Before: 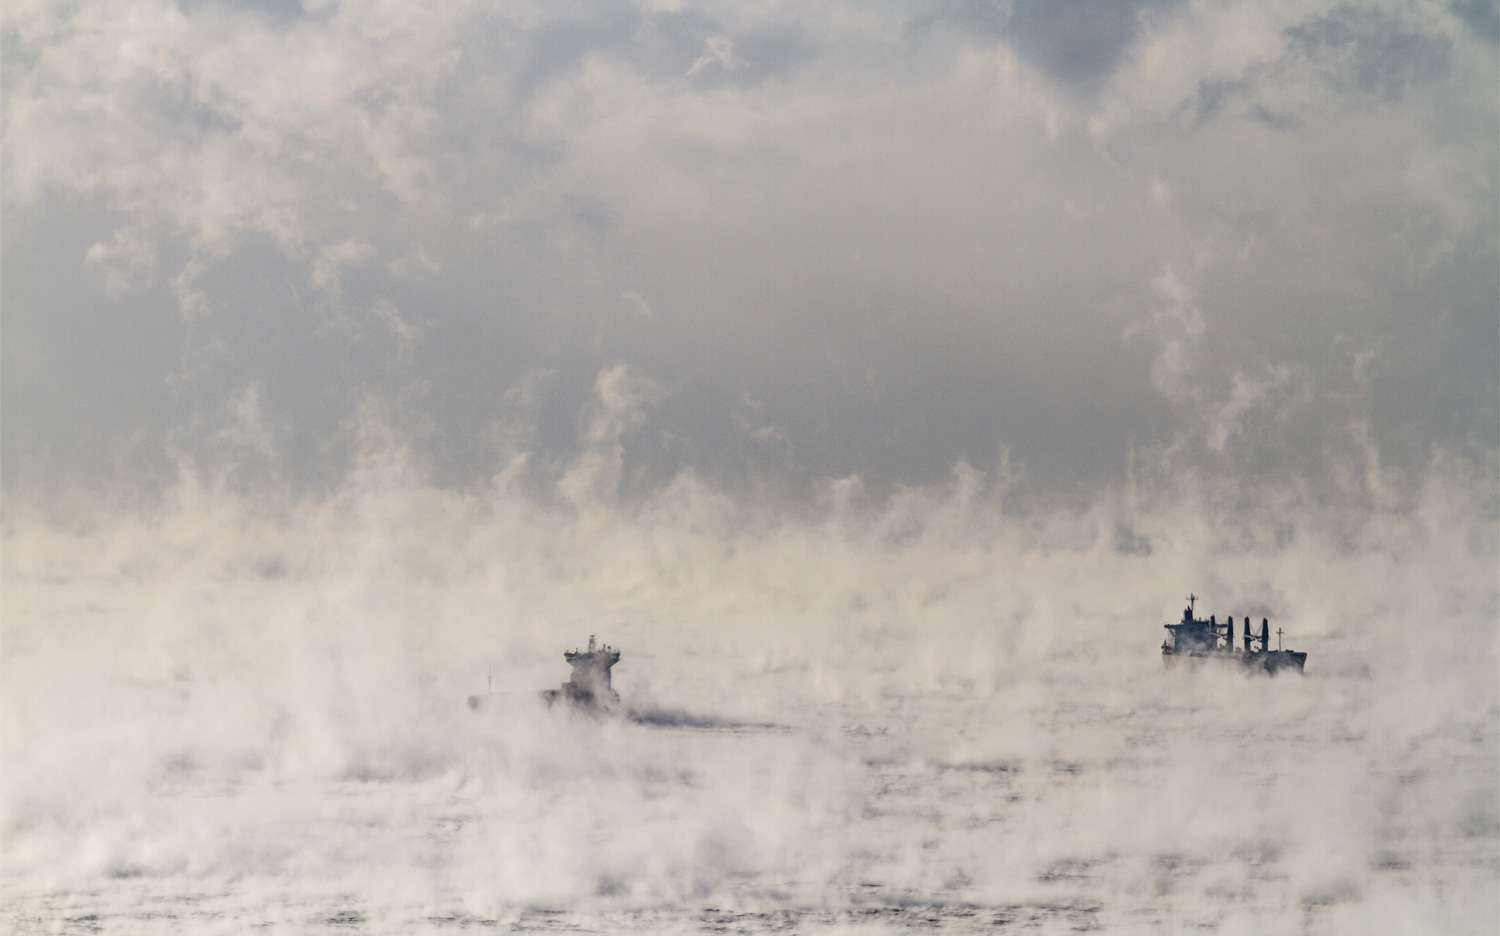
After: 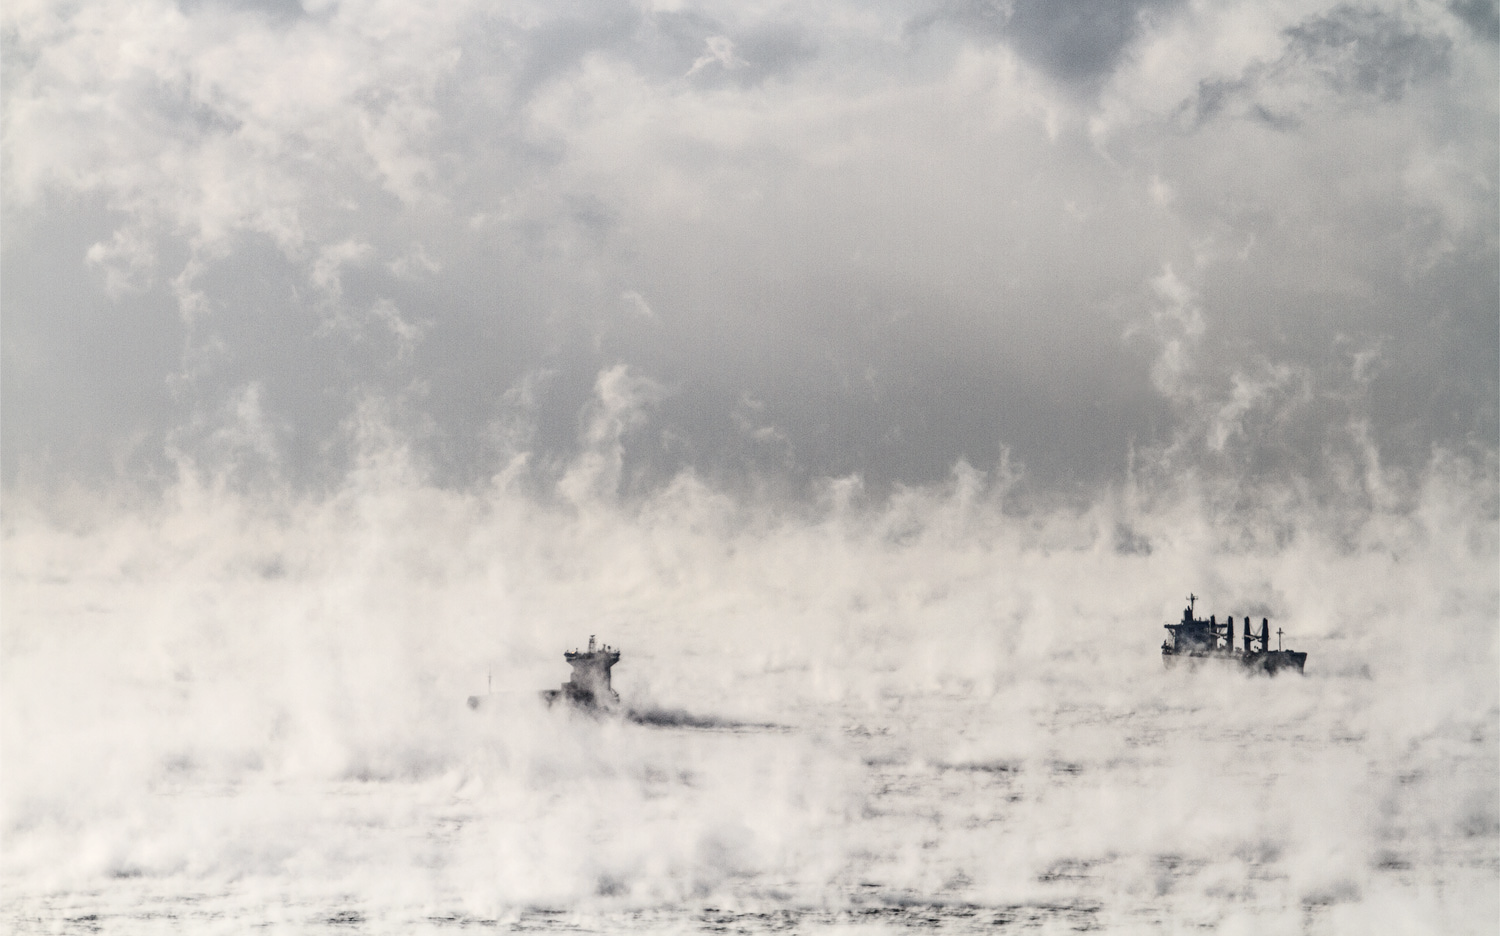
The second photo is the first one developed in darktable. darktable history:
local contrast: on, module defaults
contrast brightness saturation: contrast 0.25, saturation -0.31
